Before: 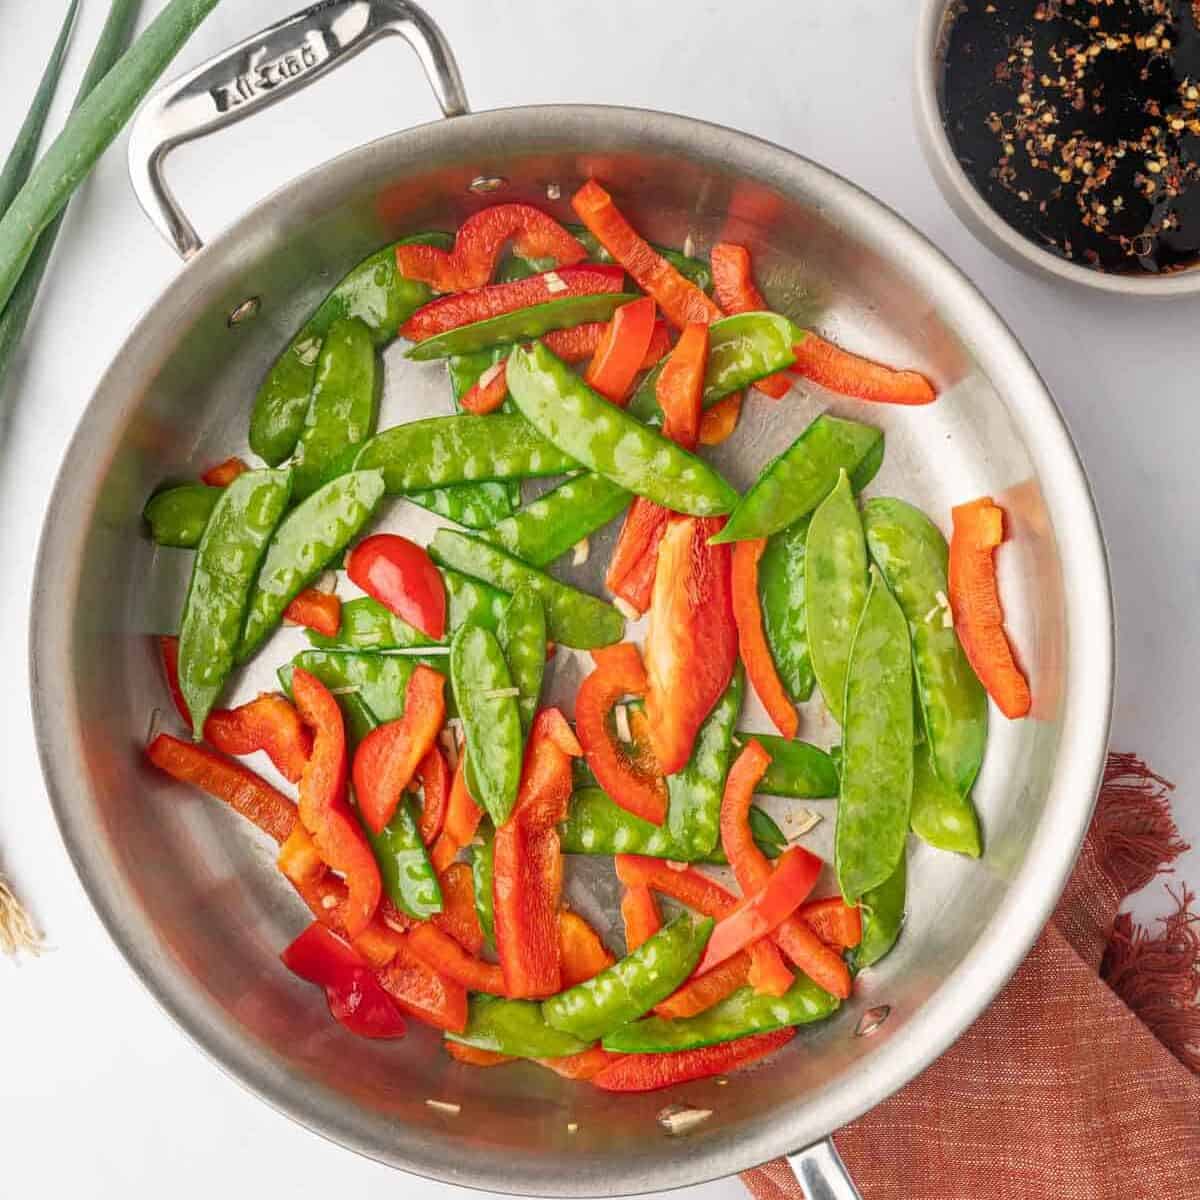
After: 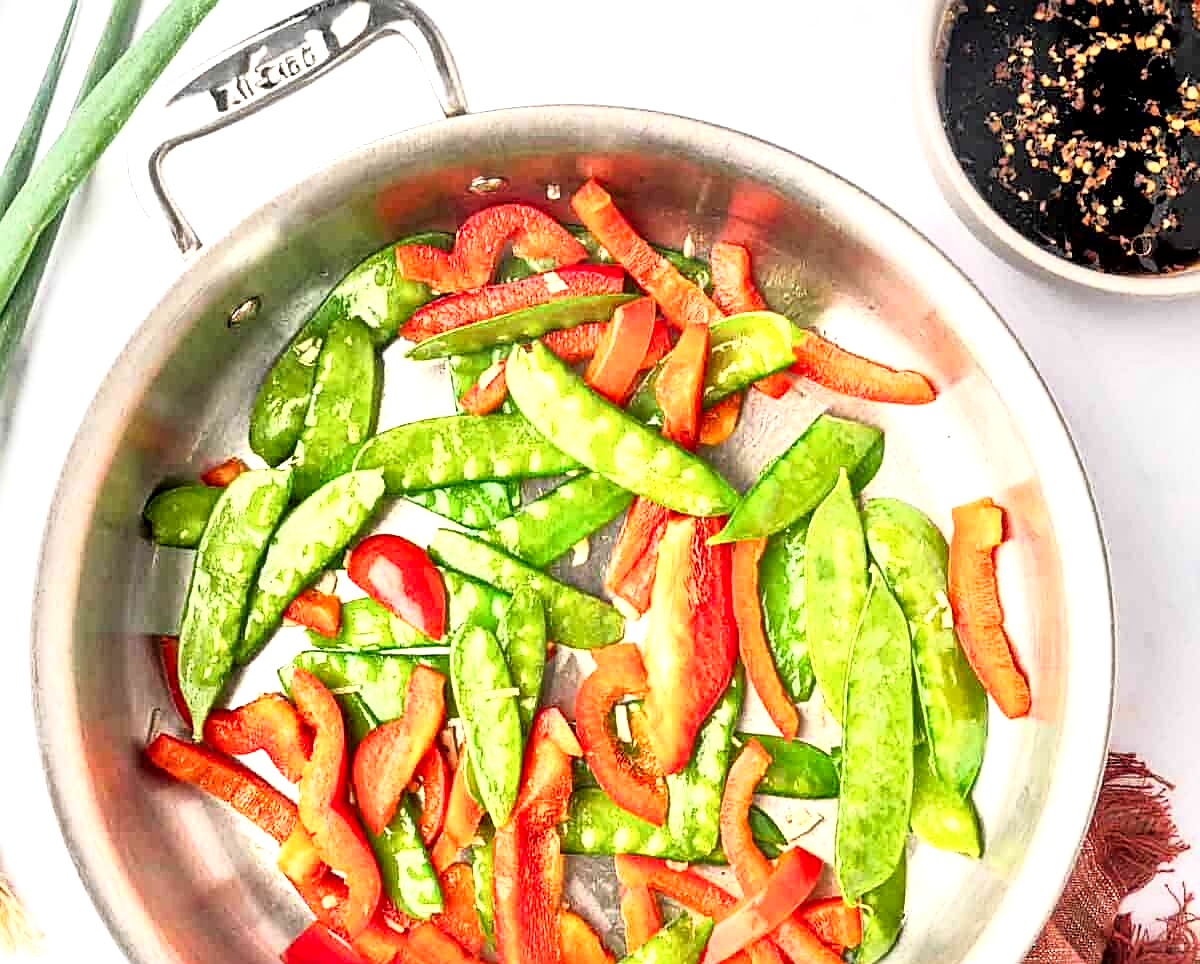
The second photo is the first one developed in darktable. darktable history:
sharpen: on, module defaults
crop: bottom 19.588%
local contrast: mode bilateral grid, contrast 70, coarseness 75, detail 180%, midtone range 0.2
base curve: curves: ch0 [(0, 0) (0.012, 0.01) (0.073, 0.168) (0.31, 0.711) (0.645, 0.957) (1, 1)]
